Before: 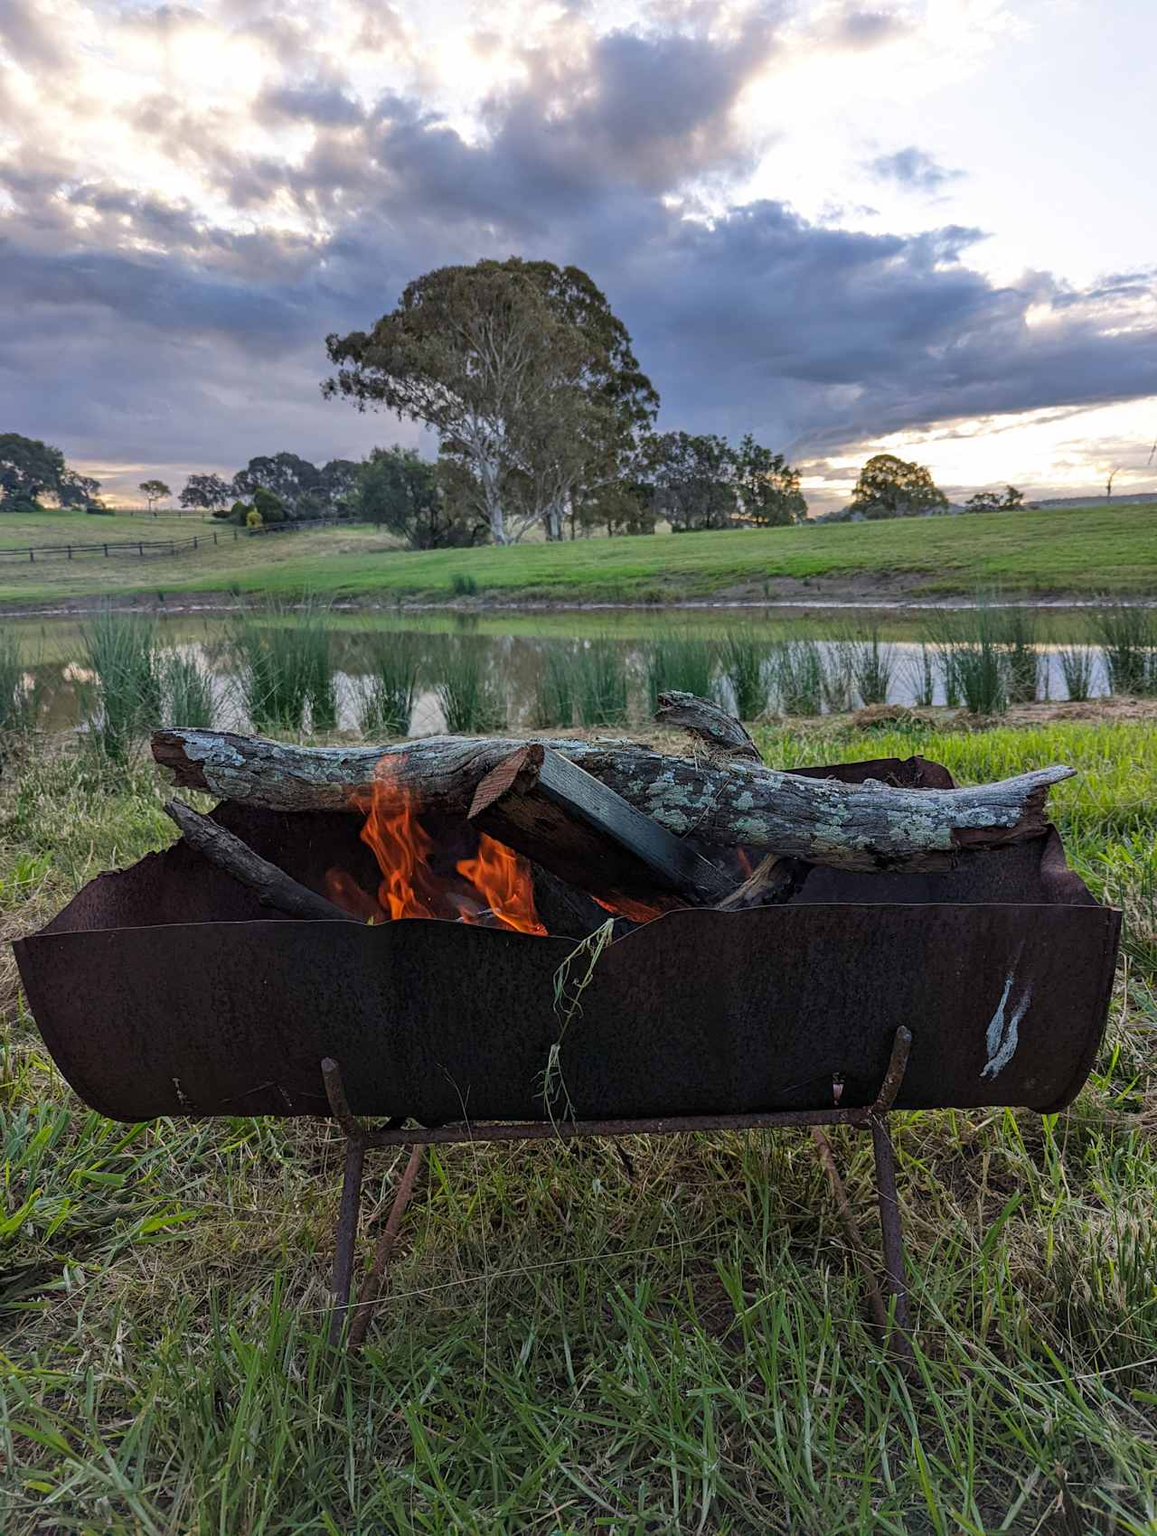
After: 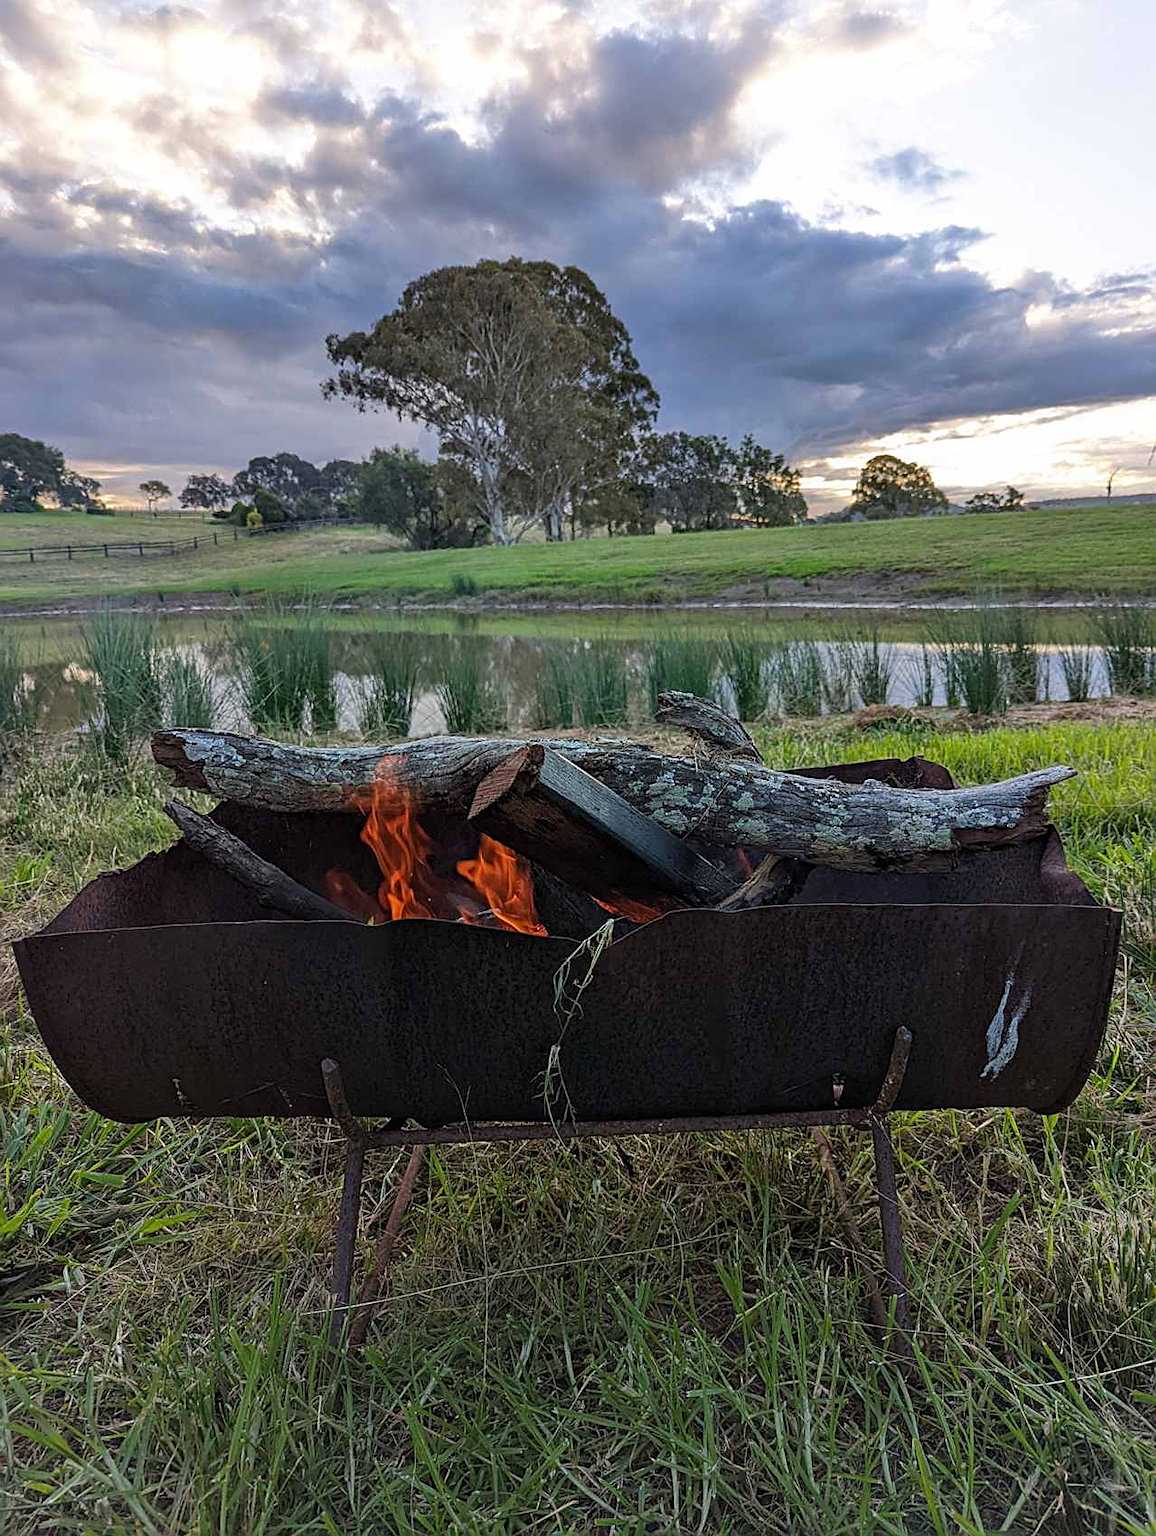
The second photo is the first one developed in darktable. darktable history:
exposure: black level correction 0, compensate exposure bias true, compensate highlight preservation false
sharpen: on, module defaults
